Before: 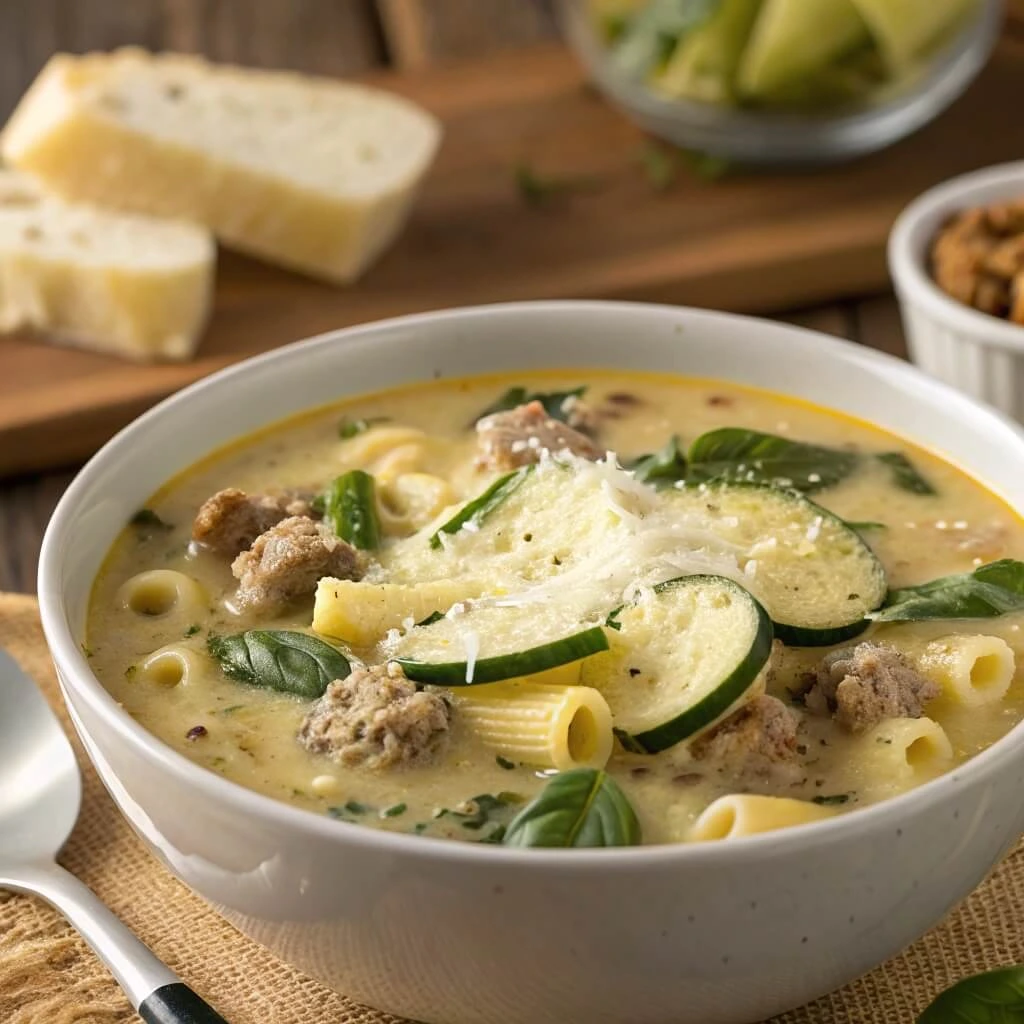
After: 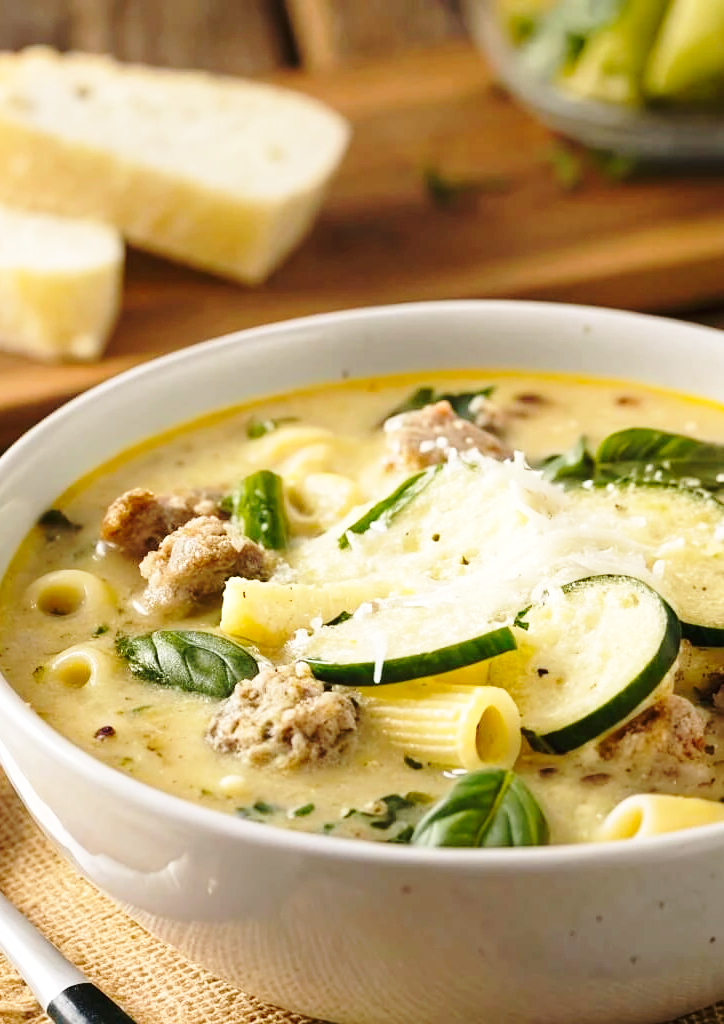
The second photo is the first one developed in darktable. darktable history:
base curve: curves: ch0 [(0, 0) (0.036, 0.037) (0.121, 0.228) (0.46, 0.76) (0.859, 0.983) (1, 1)], preserve colors none
crop and rotate: left 9.061%, right 20.142%
